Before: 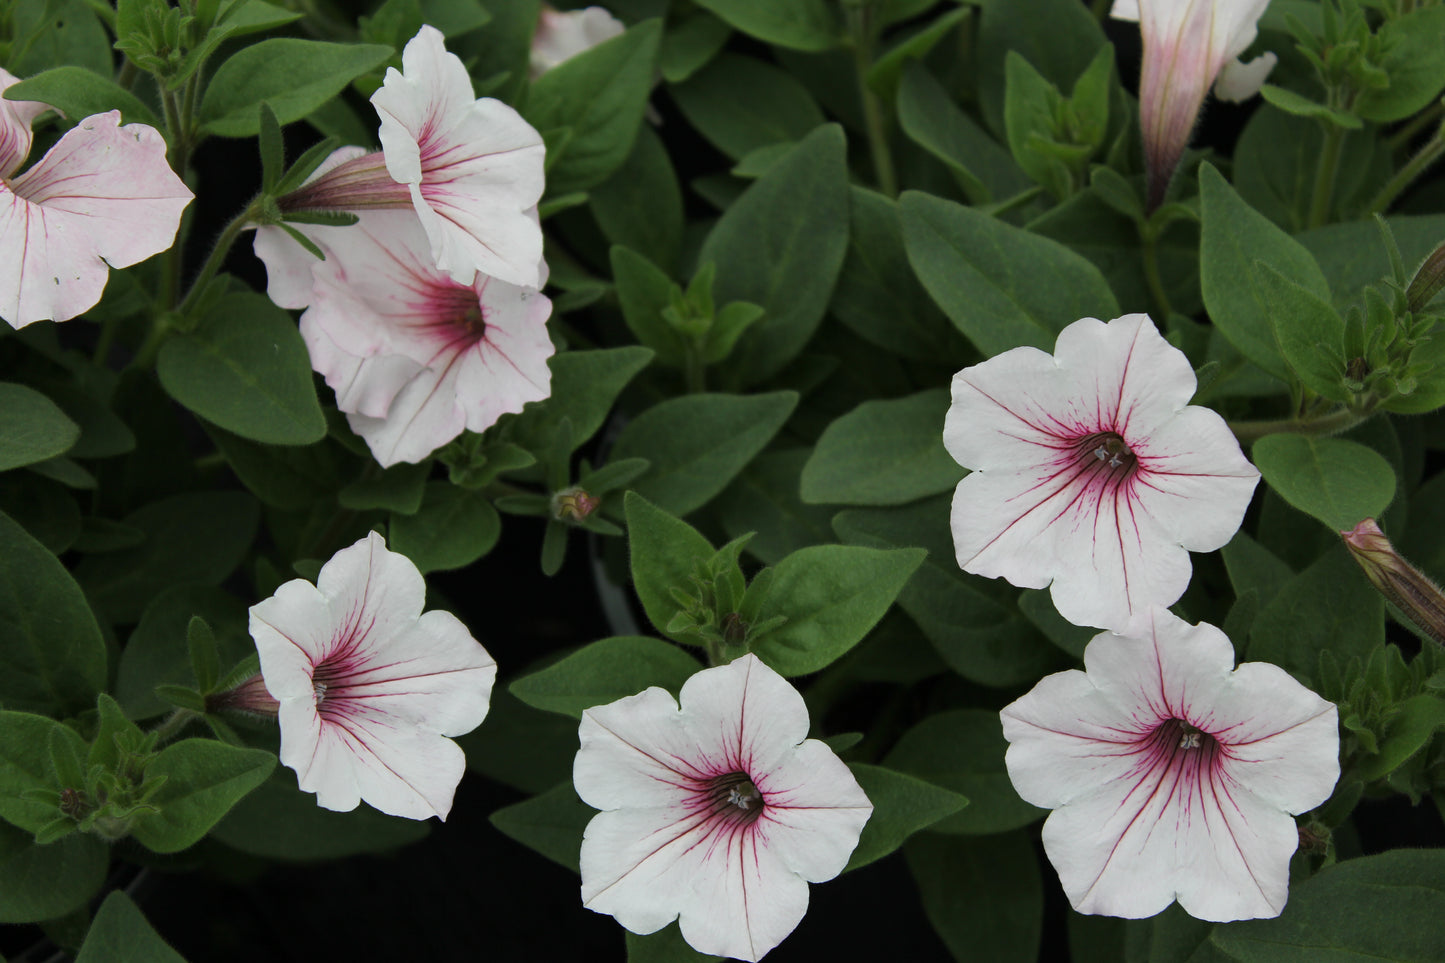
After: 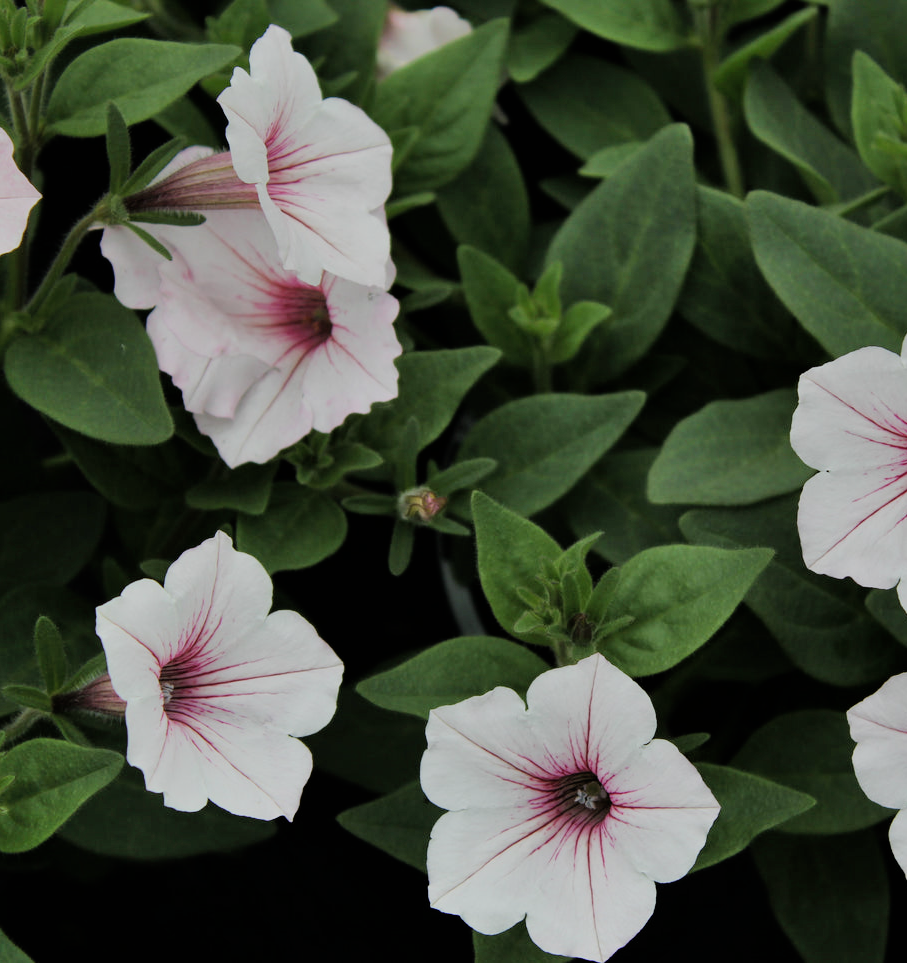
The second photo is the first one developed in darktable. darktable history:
crop: left 10.644%, right 26.528%
shadows and highlights: white point adjustment 0.05, highlights color adjustment 55.9%, soften with gaussian
filmic rgb: hardness 4.17
